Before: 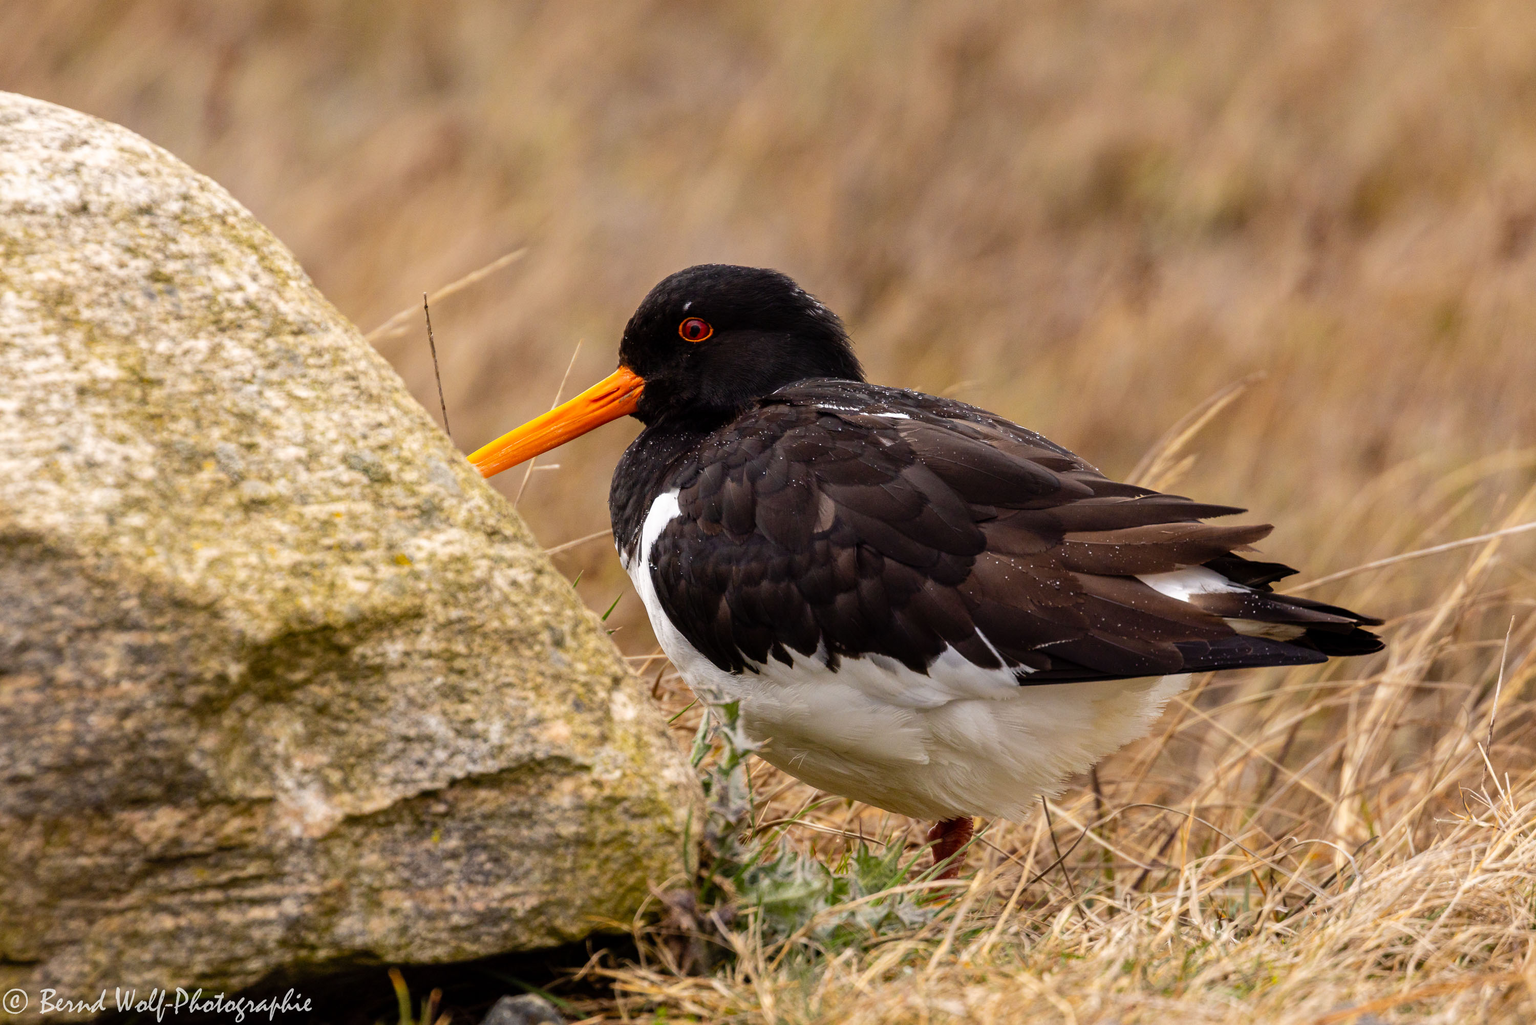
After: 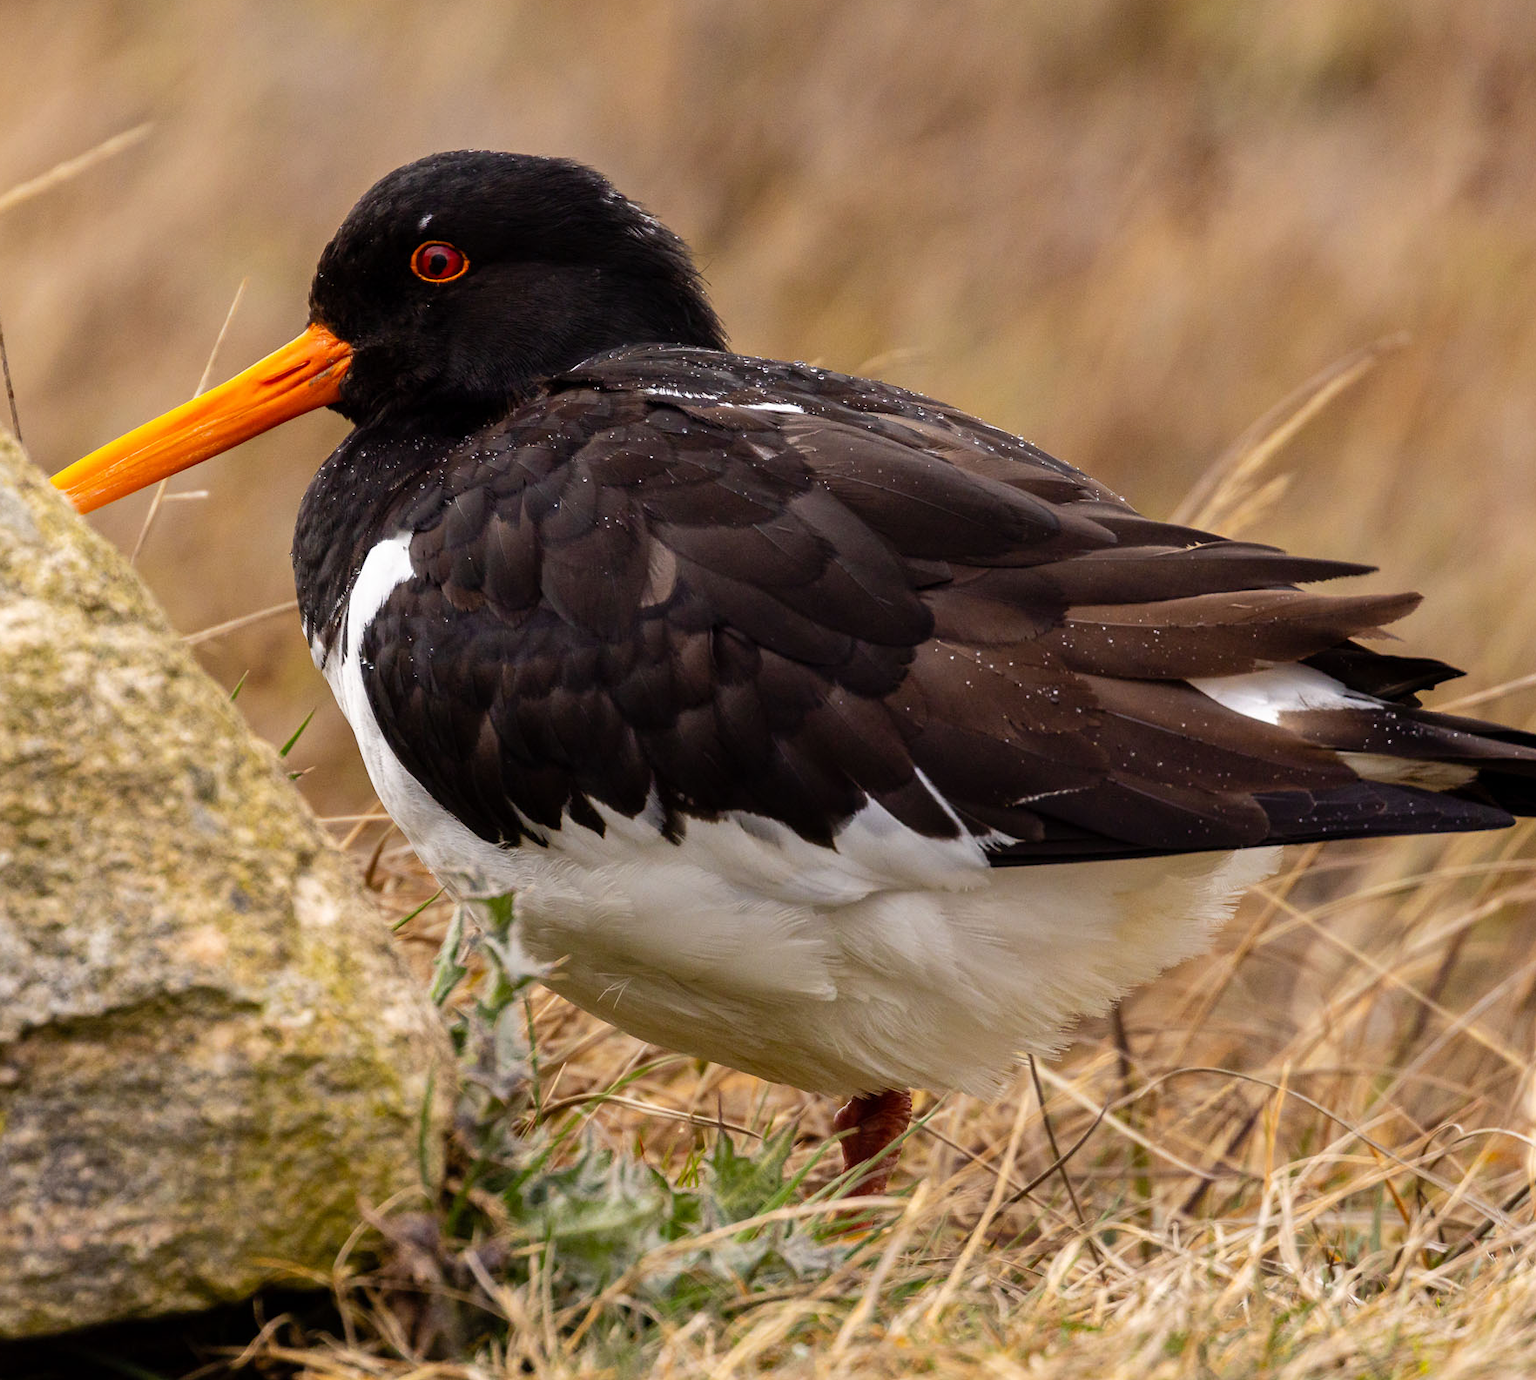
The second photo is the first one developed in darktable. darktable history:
crop and rotate: left 28.481%, top 17.157%, right 12.708%, bottom 3.584%
